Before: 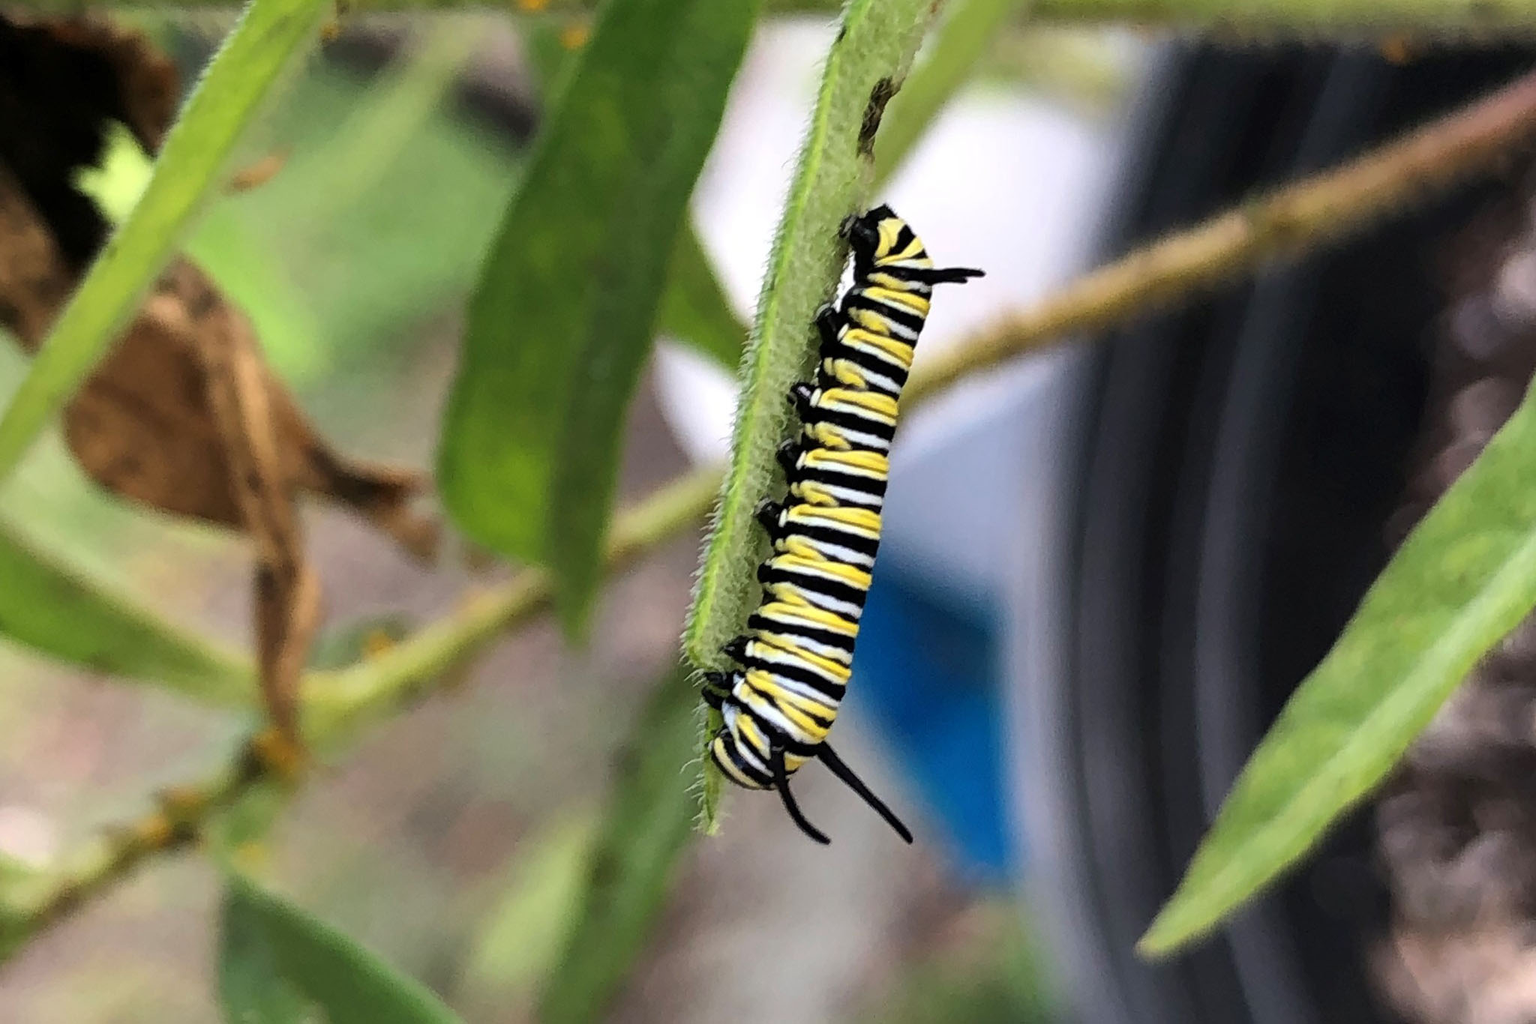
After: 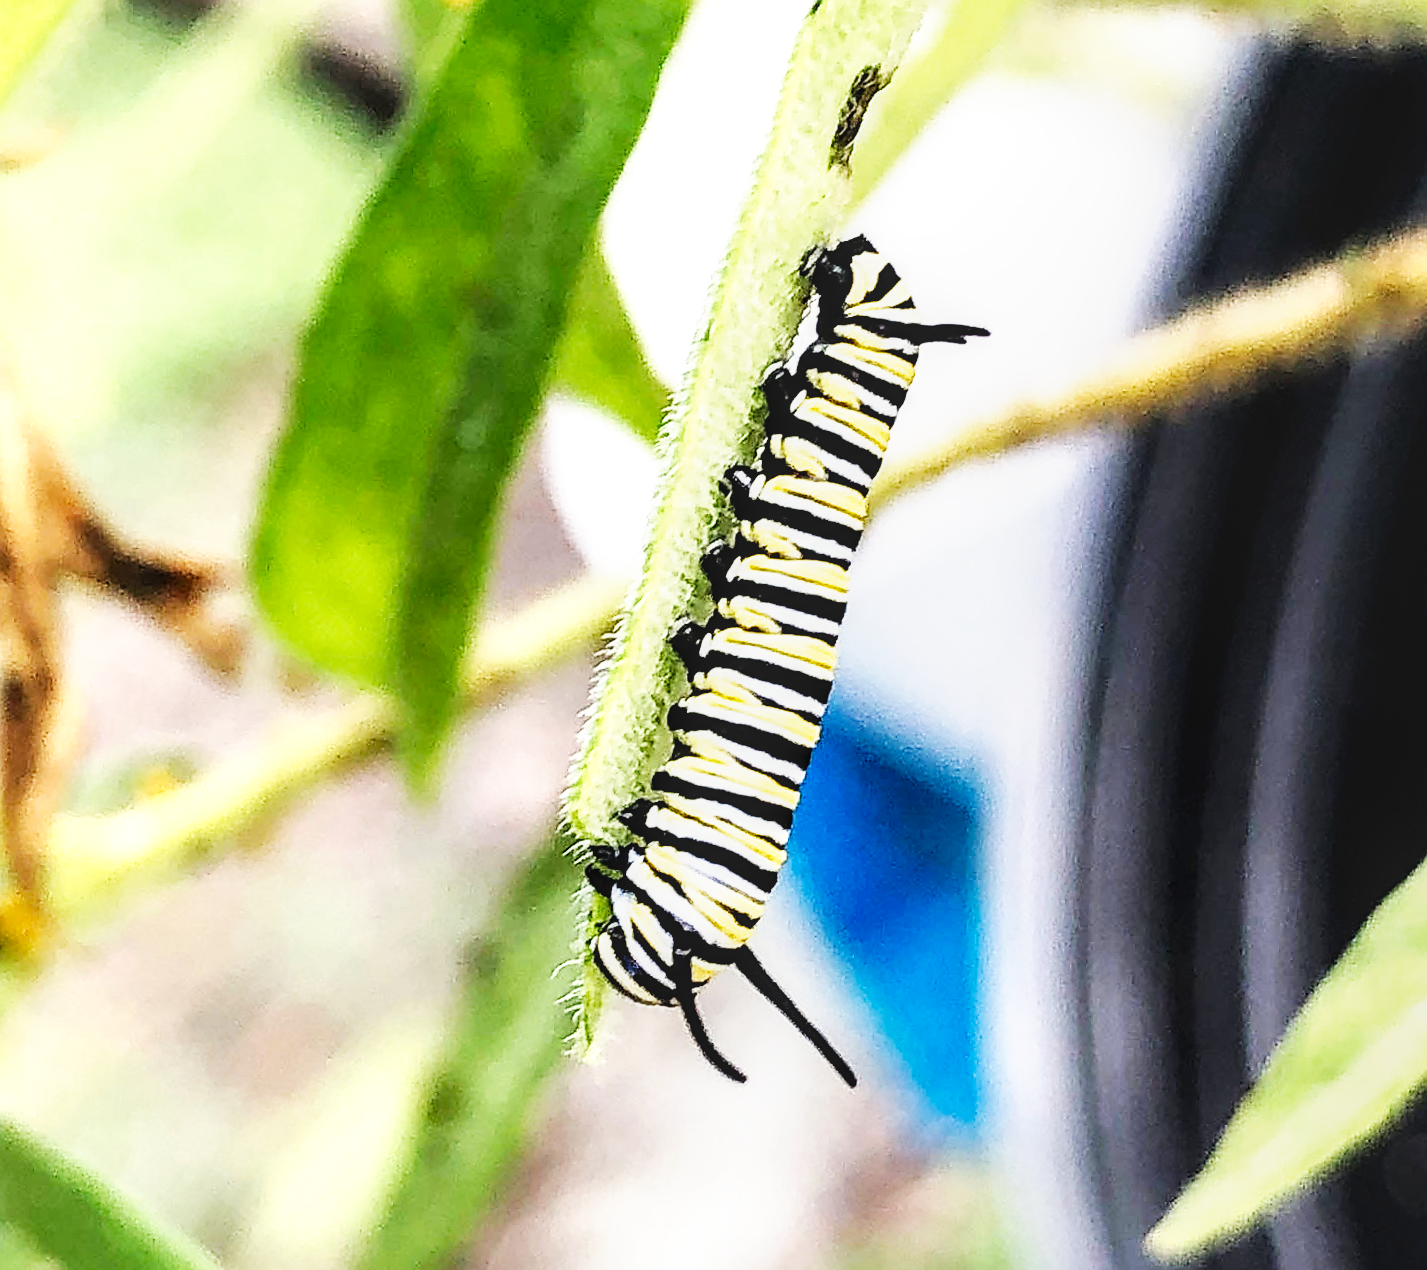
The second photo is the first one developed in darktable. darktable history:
crop and rotate: angle -2.9°, left 14.054%, top 0.017%, right 11.042%, bottom 0.022%
sharpen: radius 1.37, amount 1.252, threshold 0.772
tone equalizer: -8 EV -0.786 EV, -7 EV -0.717 EV, -6 EV -0.589 EV, -5 EV -0.37 EV, -3 EV 0.39 EV, -2 EV 0.6 EV, -1 EV 0.699 EV, +0 EV 0.736 EV
base curve: curves: ch0 [(0, 0) (0.007, 0.004) (0.027, 0.03) (0.046, 0.07) (0.207, 0.54) (0.442, 0.872) (0.673, 0.972) (1, 1)], preserve colors none
local contrast: on, module defaults
